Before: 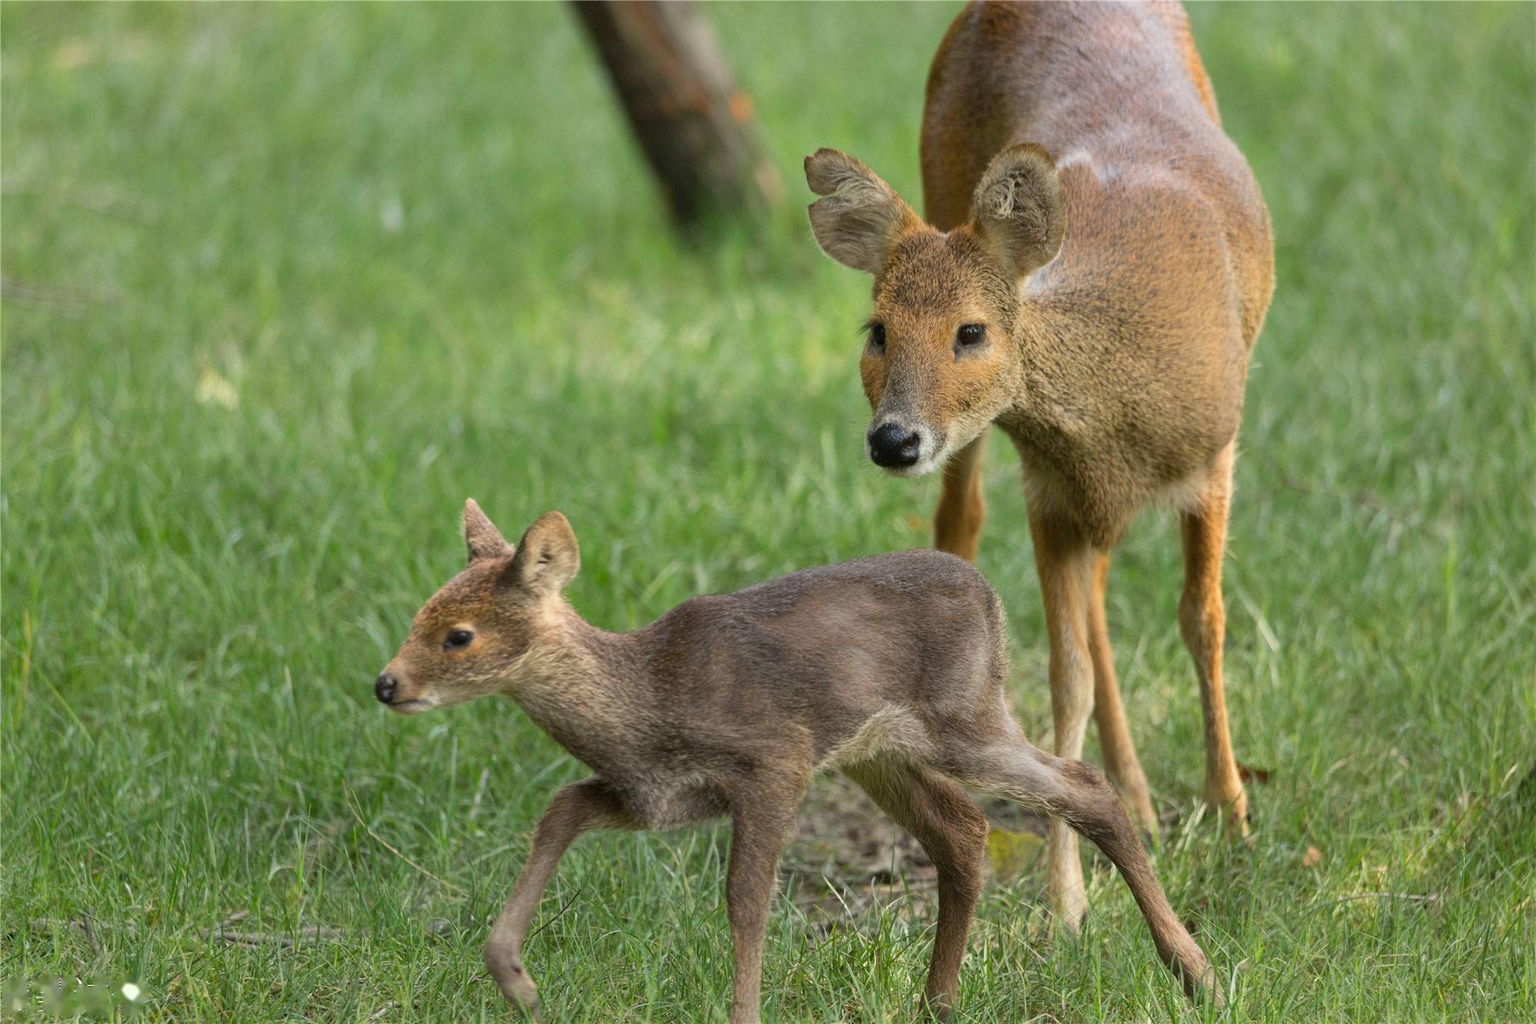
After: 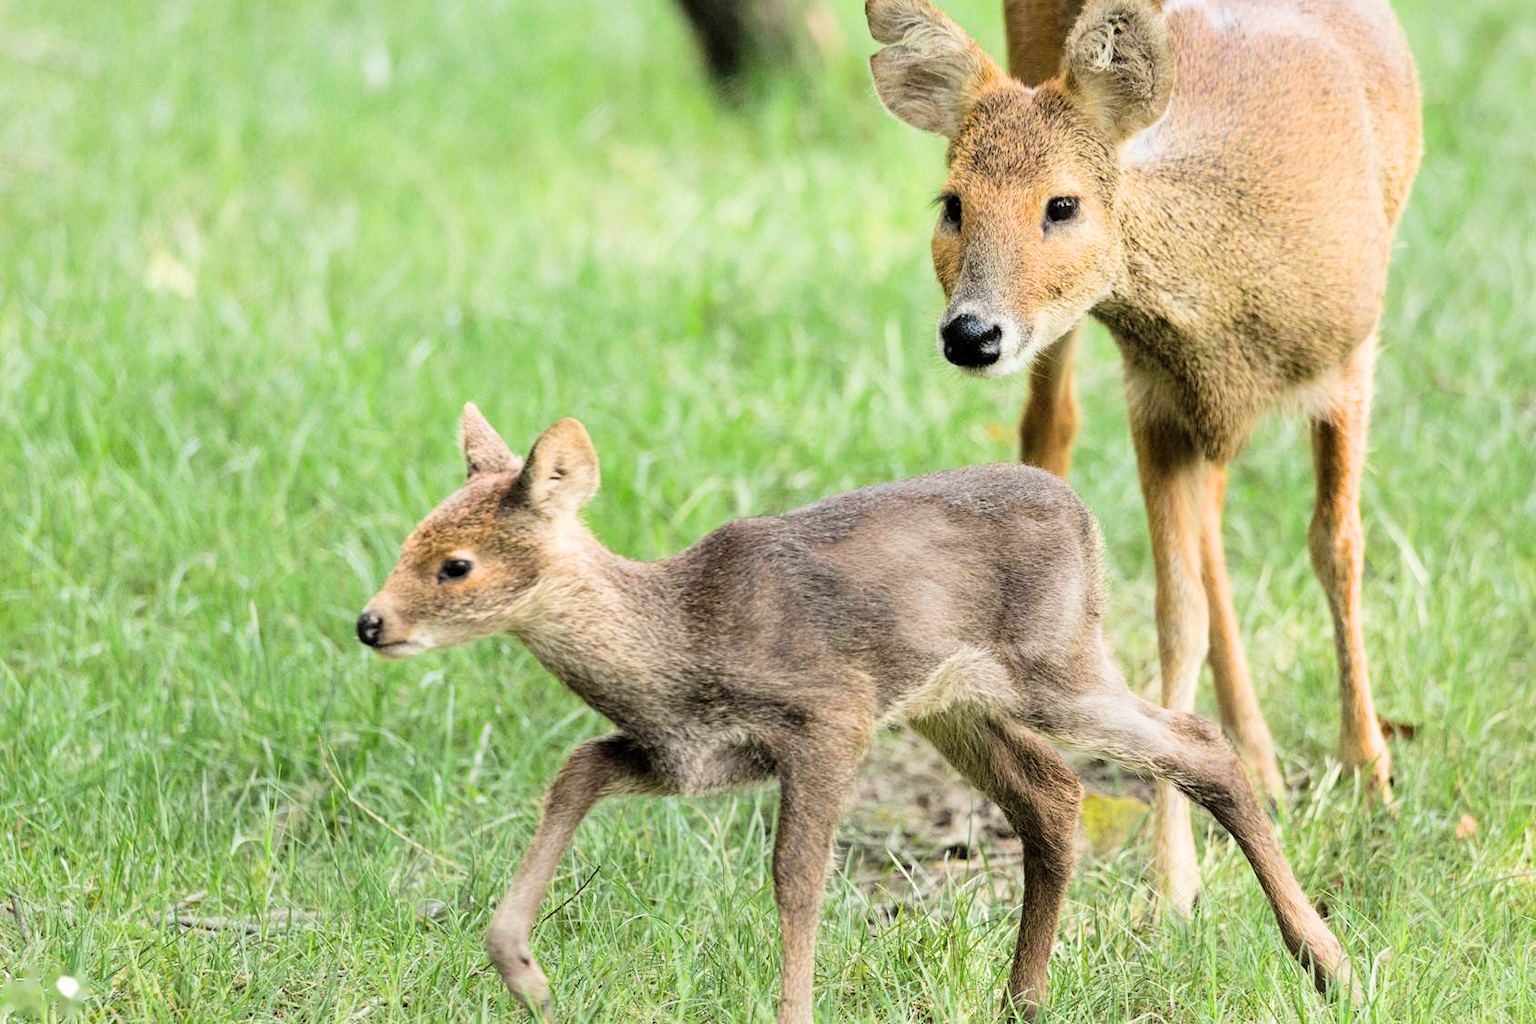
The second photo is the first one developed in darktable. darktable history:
exposure: black level correction 0, exposure 1.2 EV, compensate exposure bias true, compensate highlight preservation false
filmic rgb: black relative exposure -5 EV, hardness 2.88, contrast 1.4, highlights saturation mix -30%
crop and rotate: left 4.842%, top 15.51%, right 10.668%
